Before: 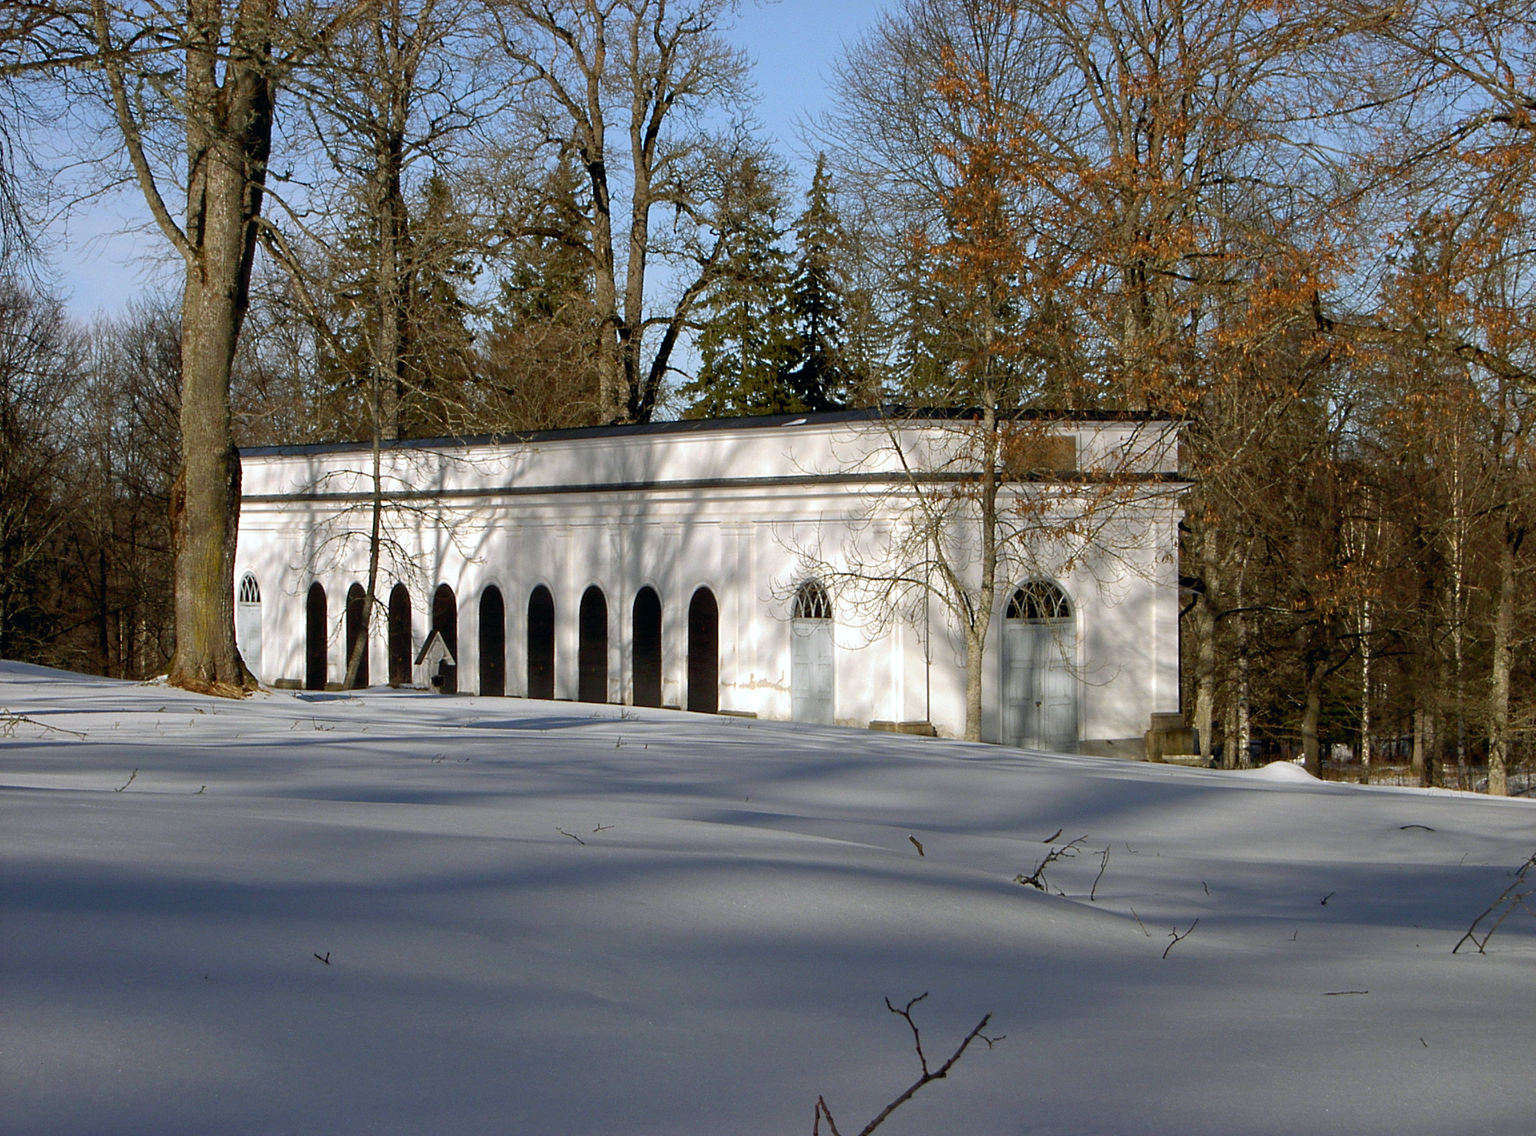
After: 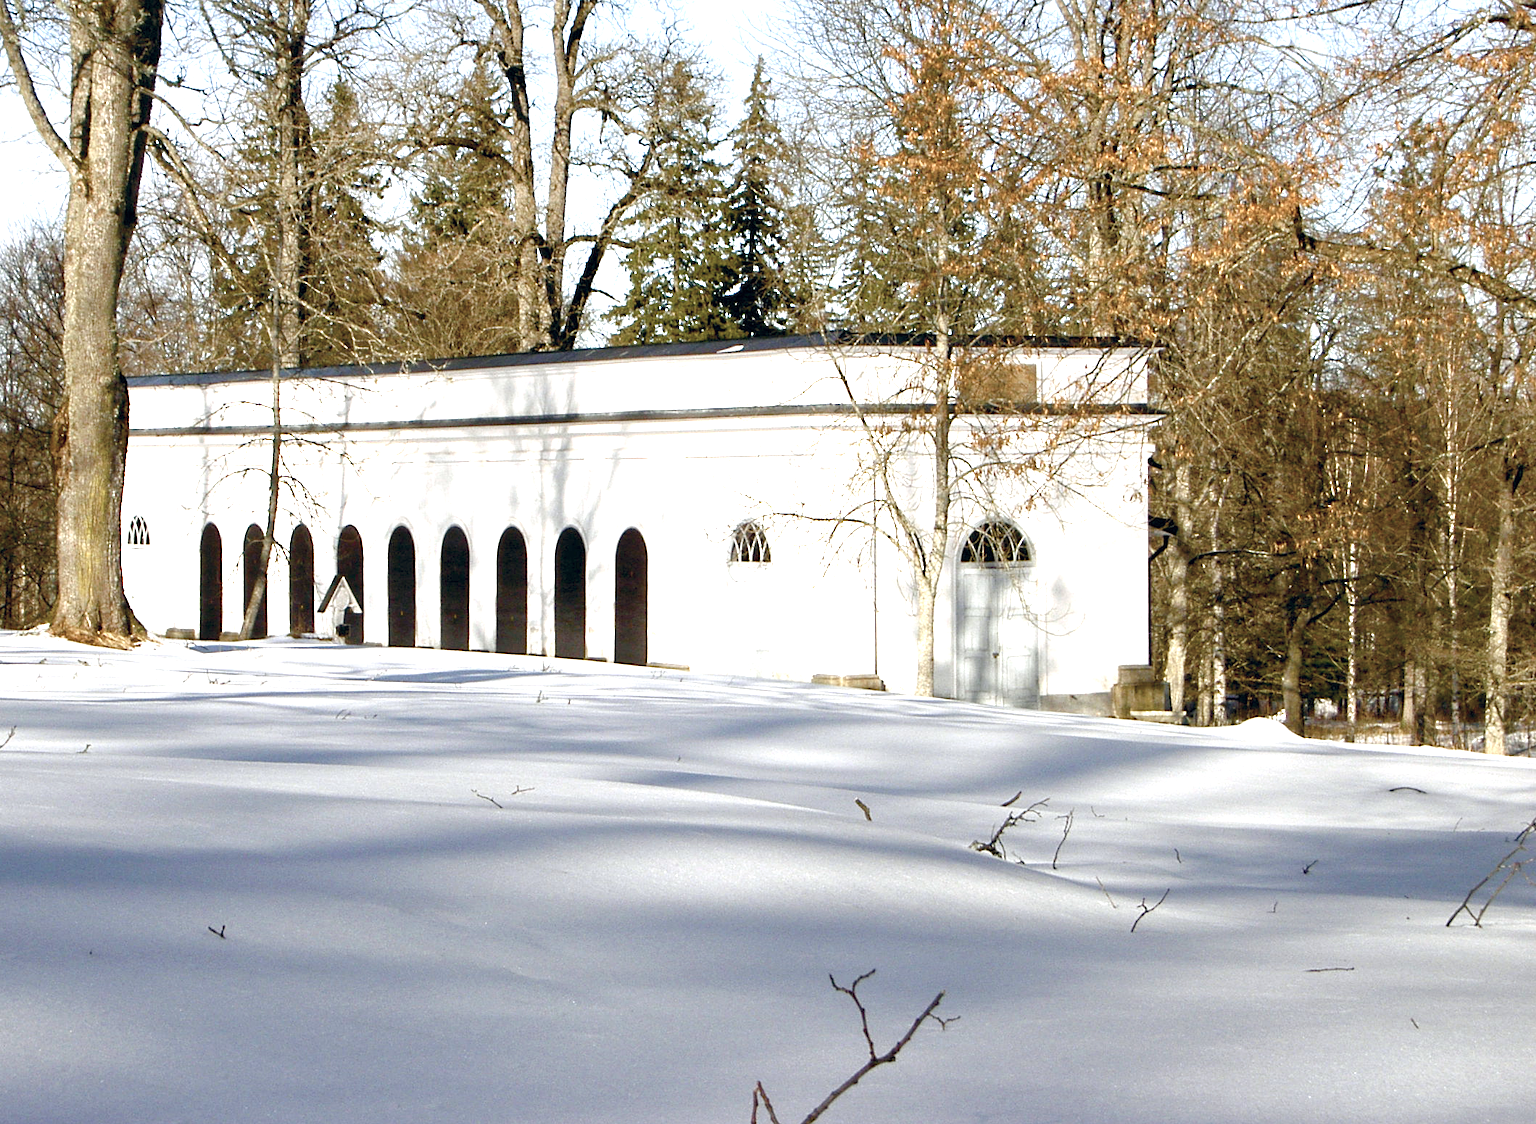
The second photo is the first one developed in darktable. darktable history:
color zones: curves: ch1 [(0, 0.292) (0.001, 0.292) (0.2, 0.264) (0.4, 0.248) (0.6, 0.248) (0.8, 0.264) (0.999, 0.292) (1, 0.292)]
crop and rotate: left 8.019%, top 8.963%
color balance rgb: linear chroma grading › global chroma 16.754%, perceptual saturation grading › global saturation 39.621%, perceptual saturation grading › highlights -50.137%, perceptual saturation grading › shadows 30.264%, global vibrance 20%
exposure: black level correction 0, exposure 1.754 EV, compensate highlight preservation false
